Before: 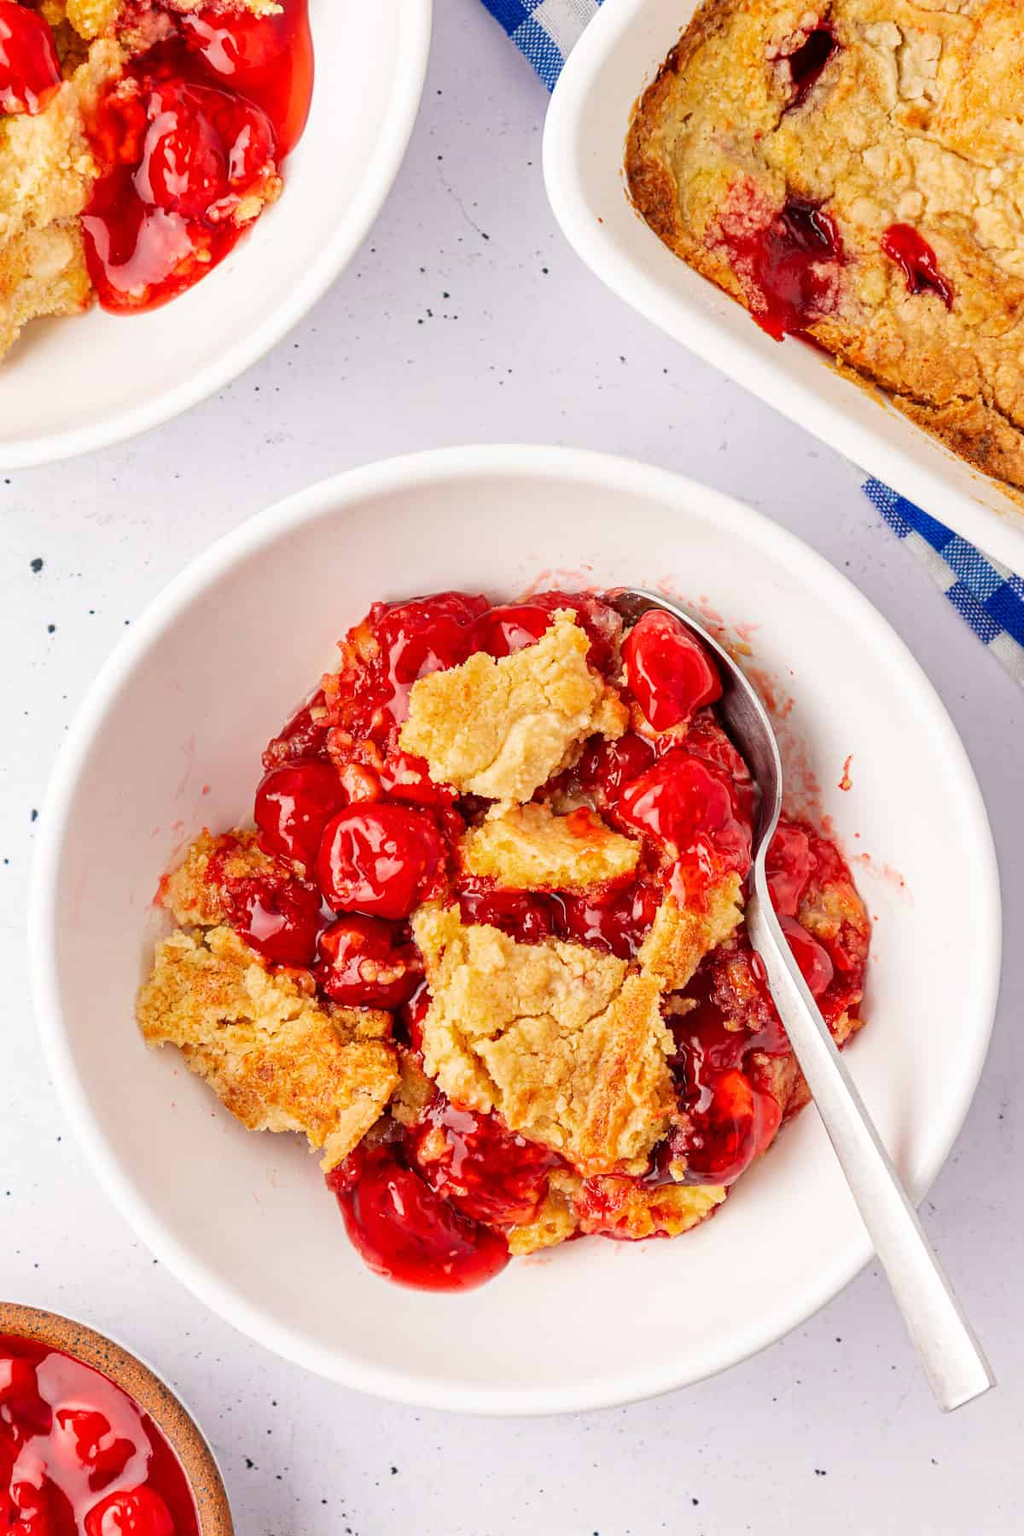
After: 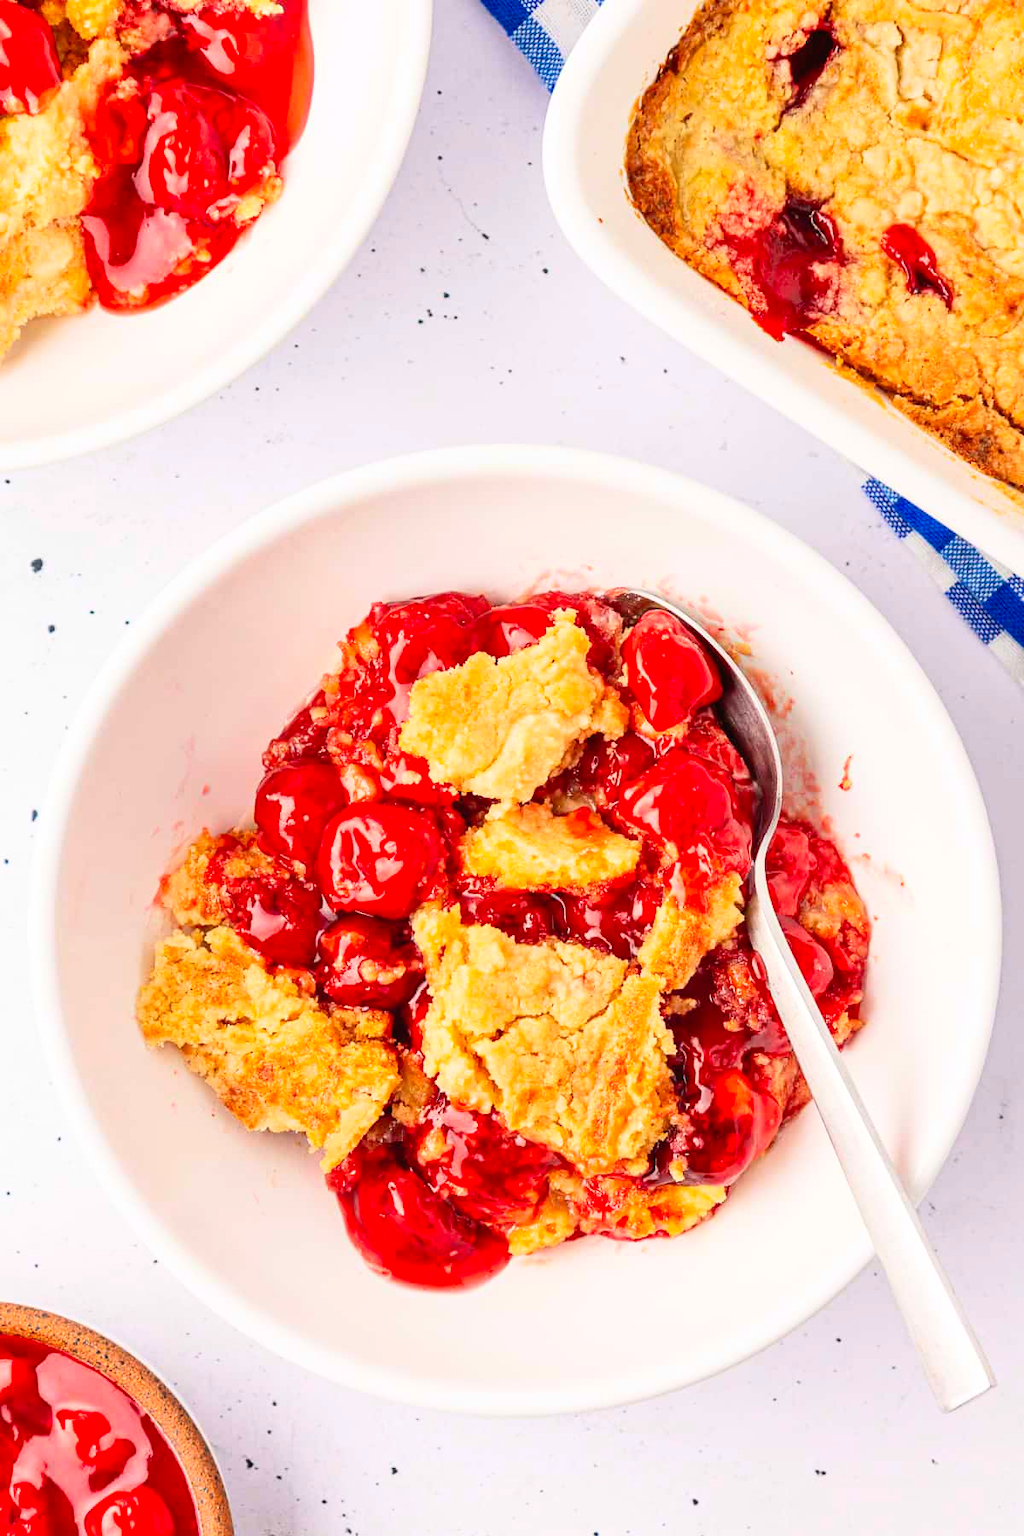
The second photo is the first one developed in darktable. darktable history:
contrast brightness saturation: contrast 0.201, brightness 0.164, saturation 0.218
